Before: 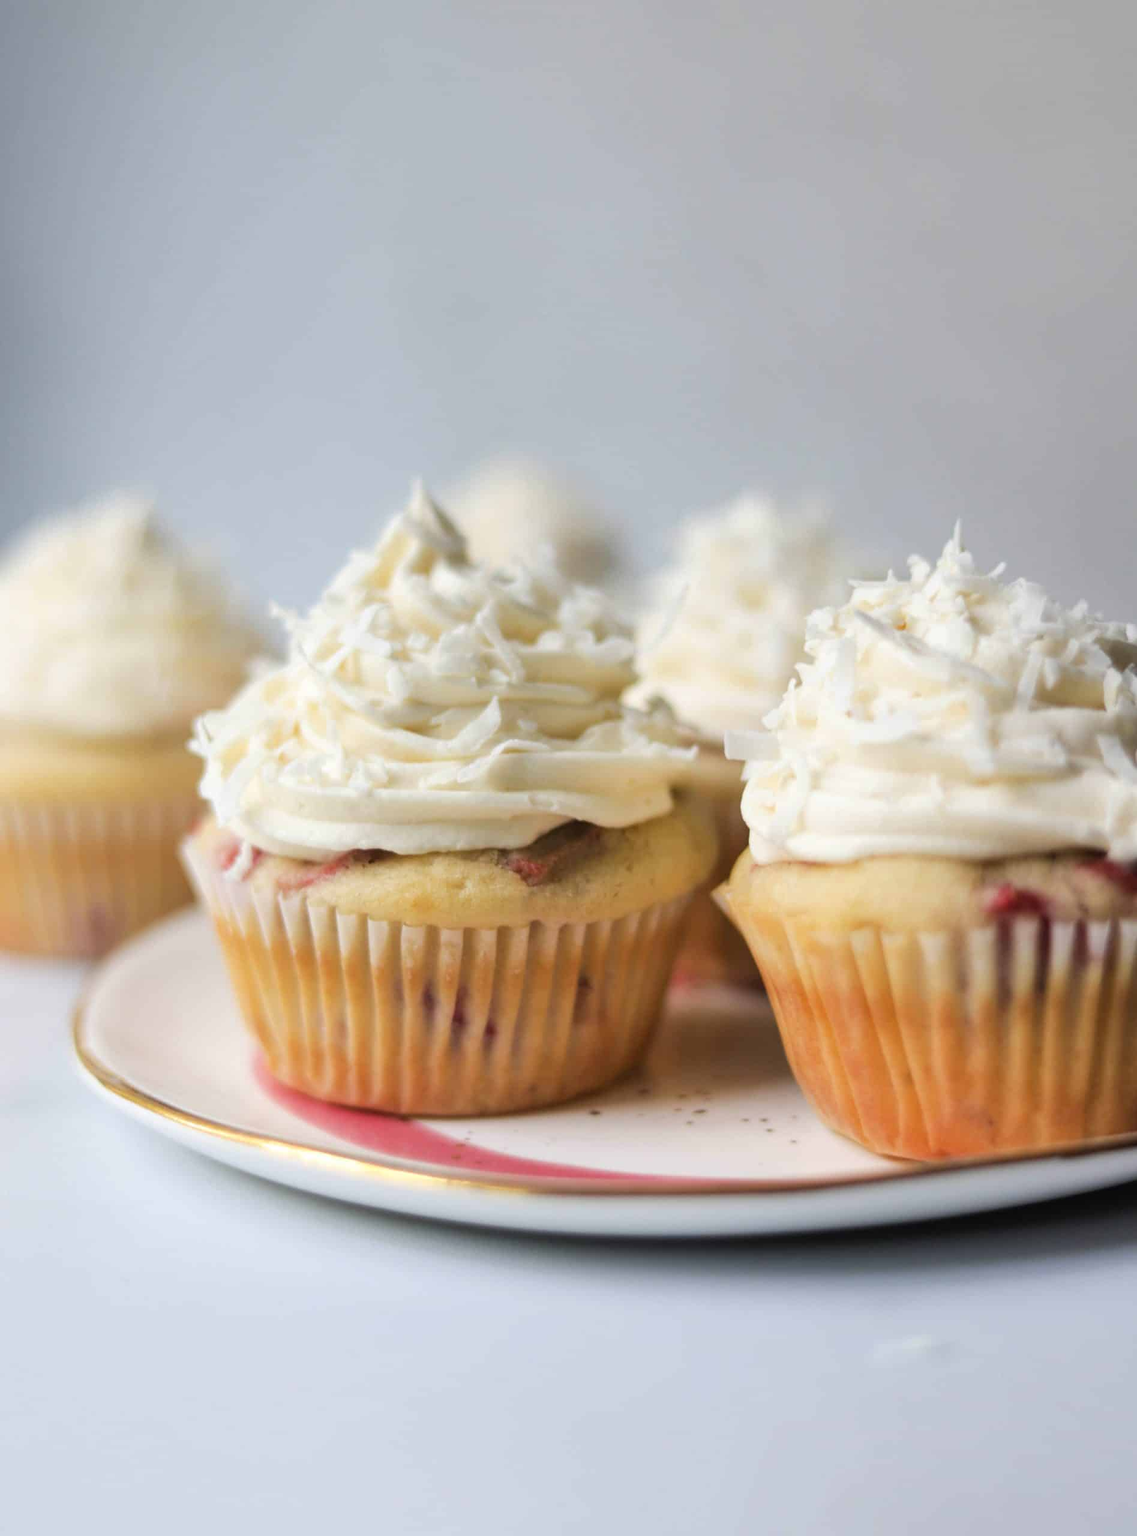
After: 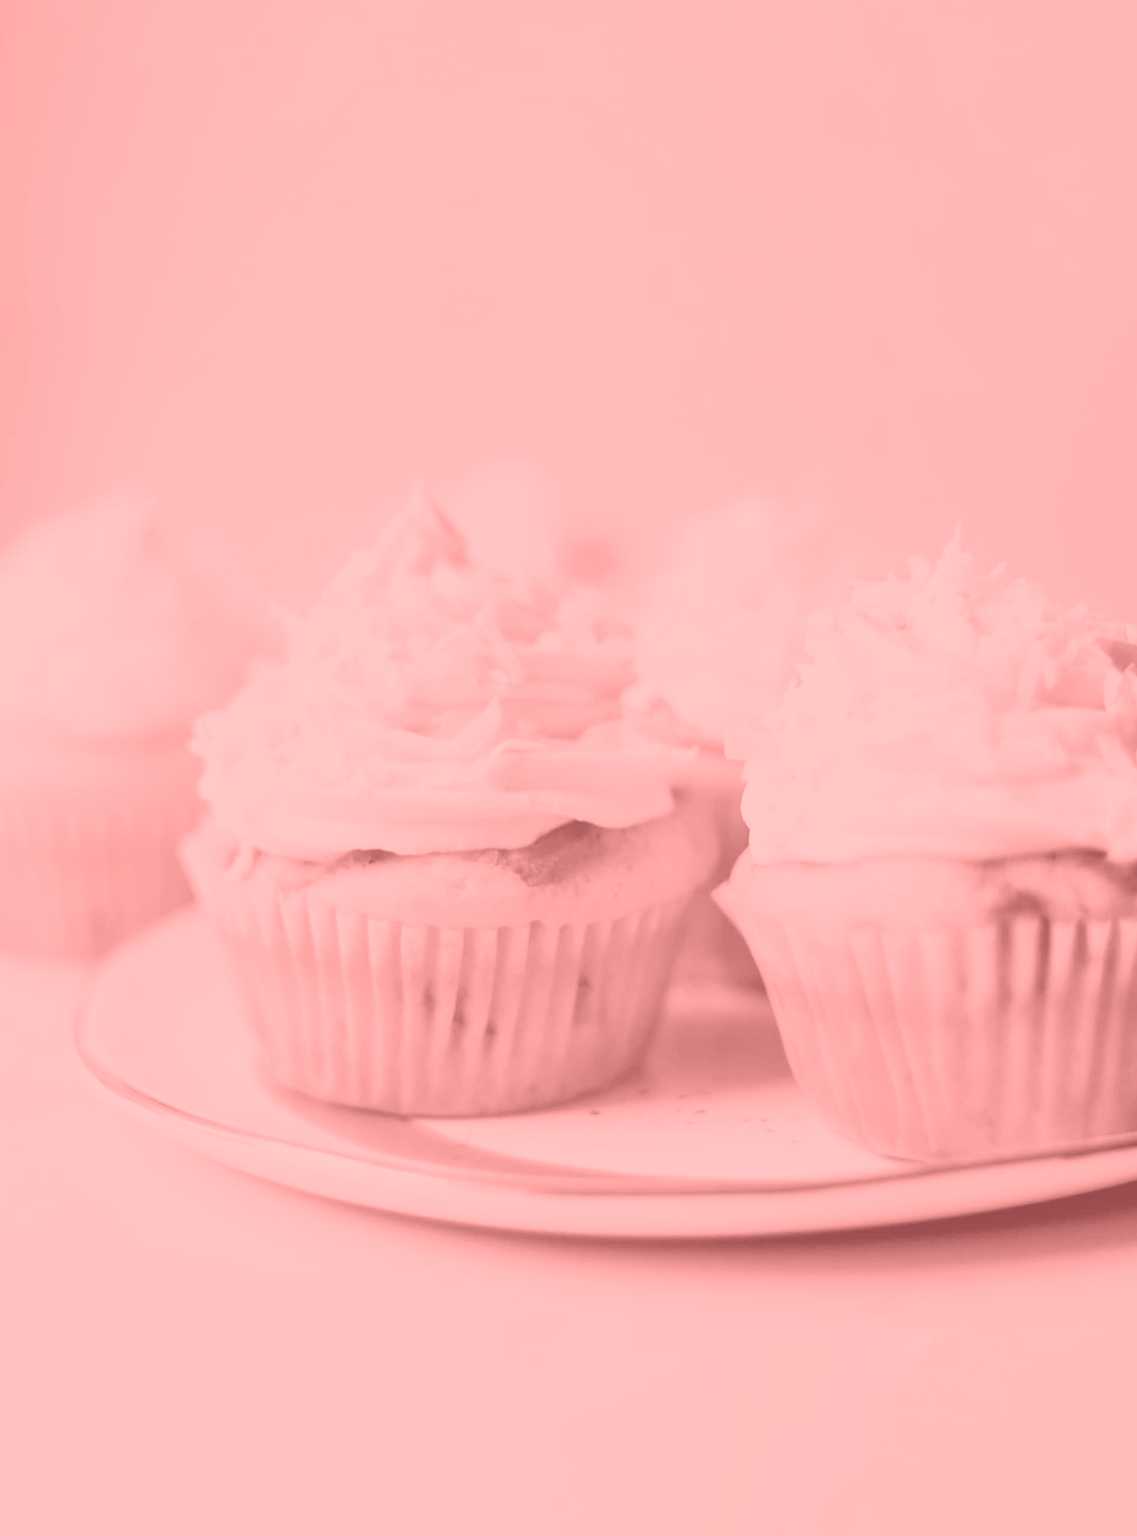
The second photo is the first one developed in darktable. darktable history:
exposure: black level correction 0, exposure 1.1 EV, compensate exposure bias true, compensate highlight preservation false
color balance rgb: perceptual saturation grading › global saturation 25%, global vibrance 20%
filmic rgb: black relative exposure -7.65 EV, white relative exposure 4.56 EV, hardness 3.61
colorize: saturation 51%, source mix 50.67%, lightness 50.67%
